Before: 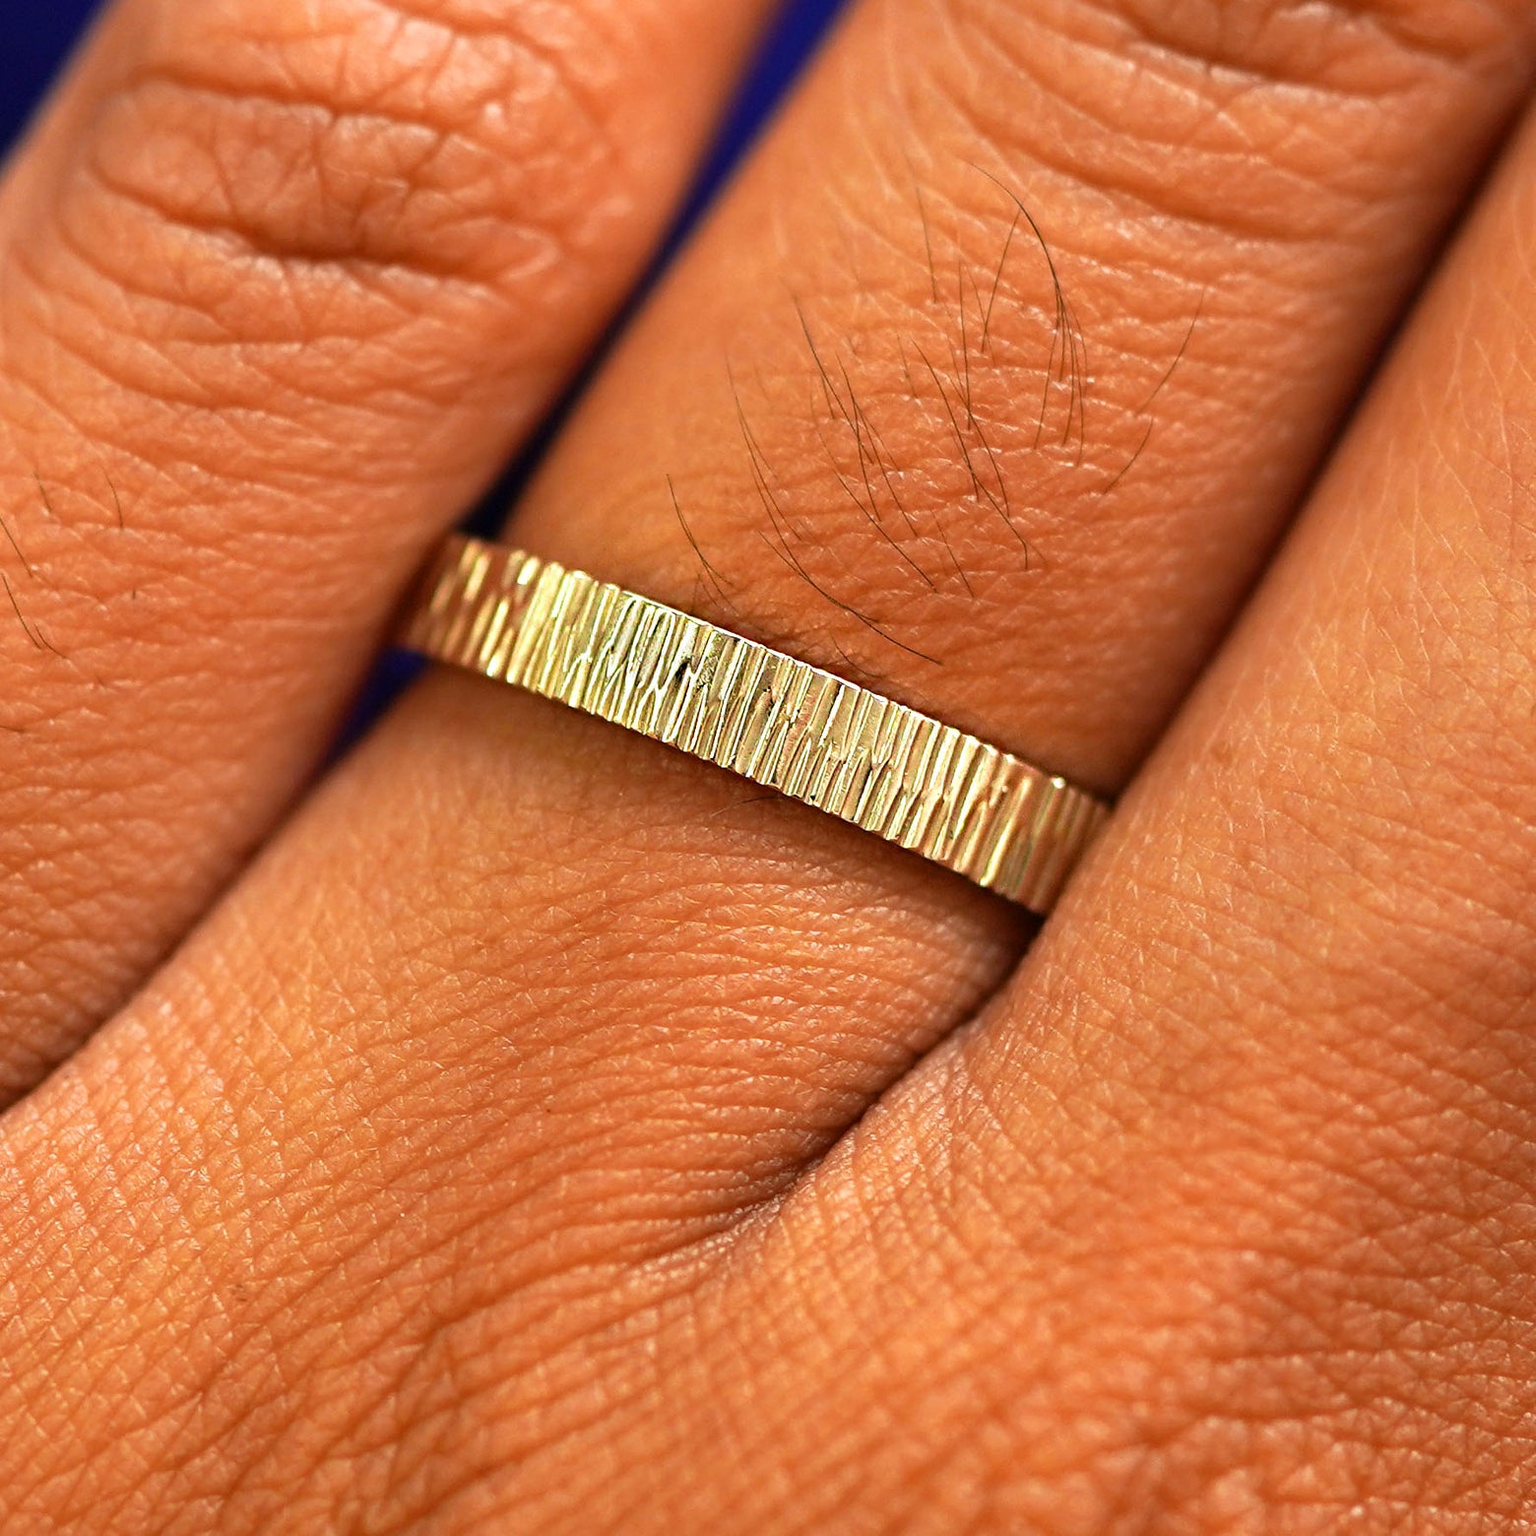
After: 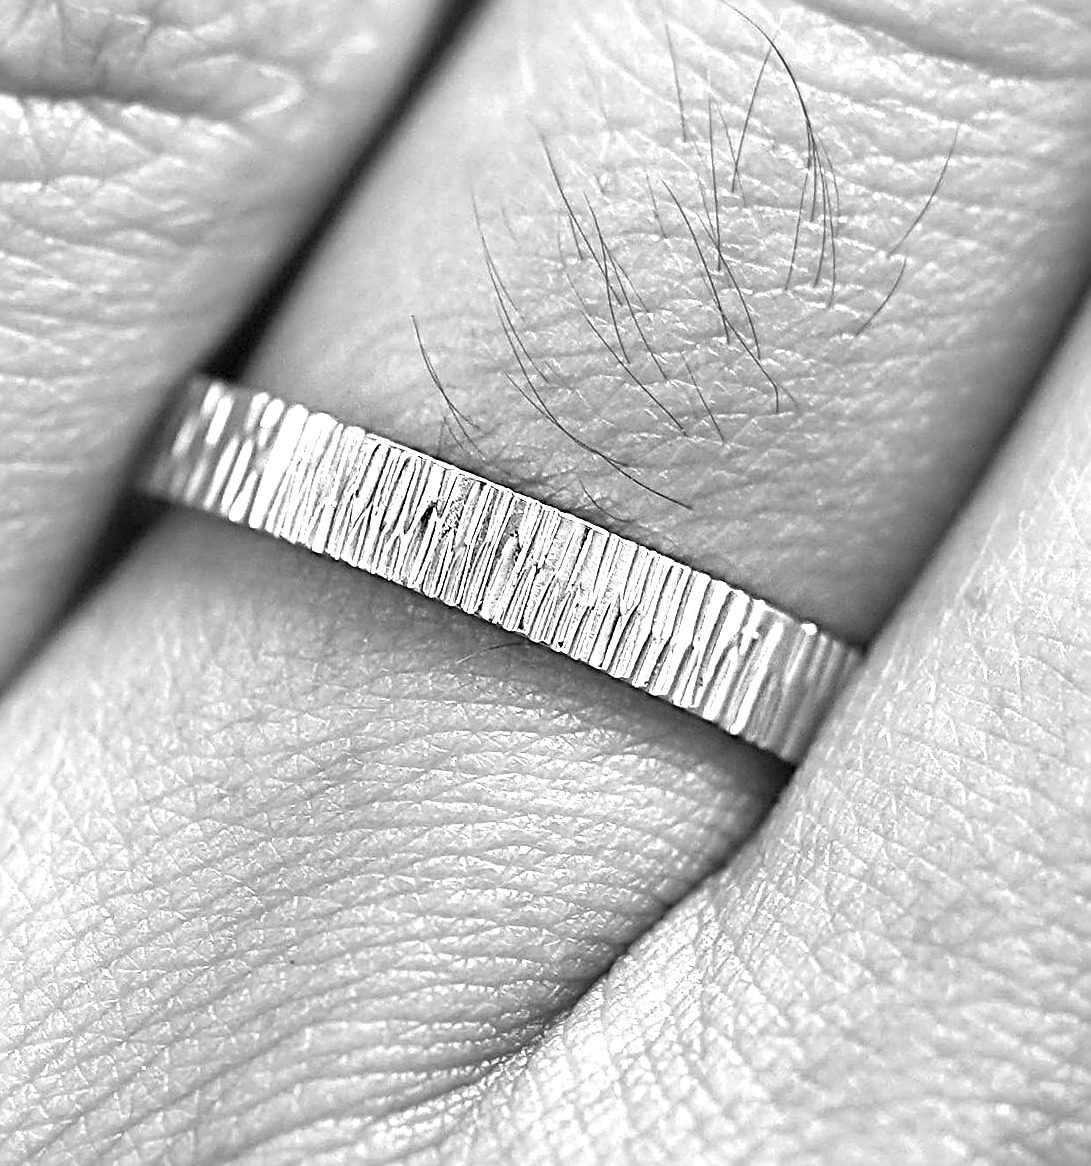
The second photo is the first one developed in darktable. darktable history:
crop and rotate: left 17.046%, top 10.659%, right 12.989%, bottom 14.553%
levels: mode automatic, black 0.023%, white 99.97%, levels [0.062, 0.494, 0.925]
rgb curve: curves: ch0 [(0, 0) (0.053, 0.068) (0.122, 0.128) (1, 1)]
monochrome: a 26.22, b 42.67, size 0.8
sharpen: radius 3.025, amount 0.757
local contrast: mode bilateral grid, contrast 10, coarseness 25, detail 115%, midtone range 0.2
exposure: black level correction 0, exposure 1.2 EV, compensate exposure bias true, compensate highlight preservation false
